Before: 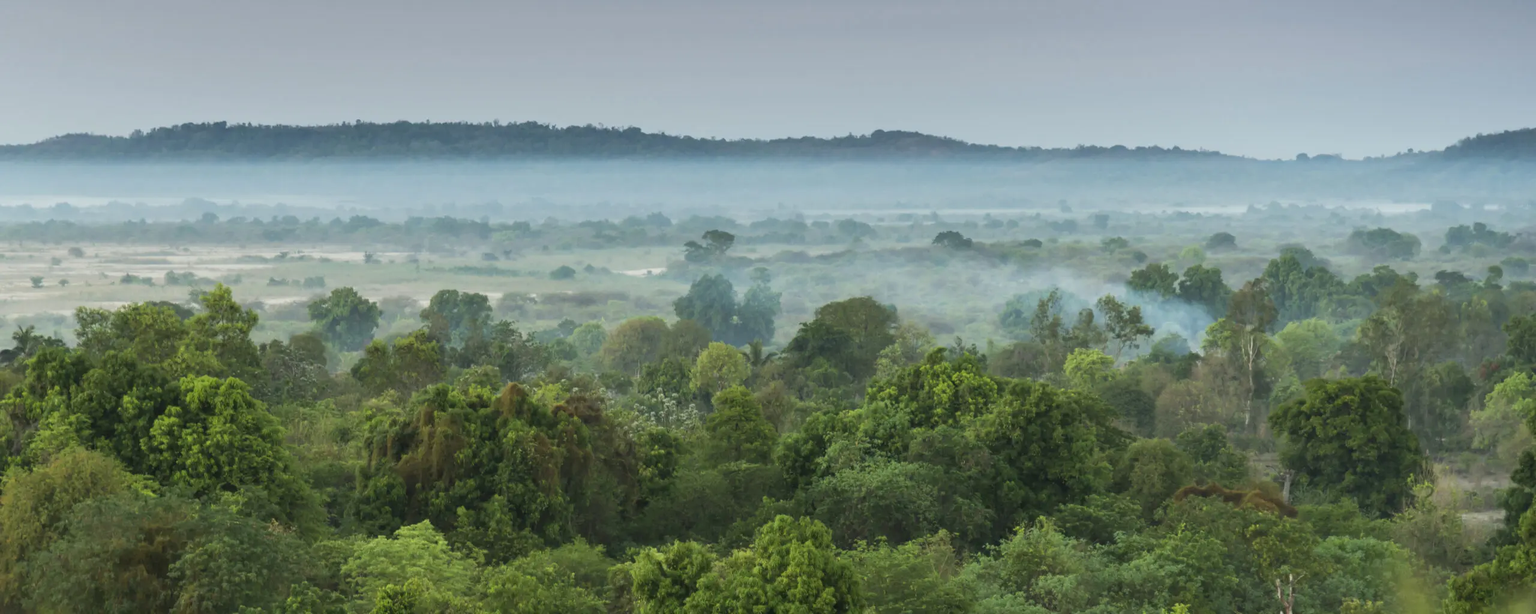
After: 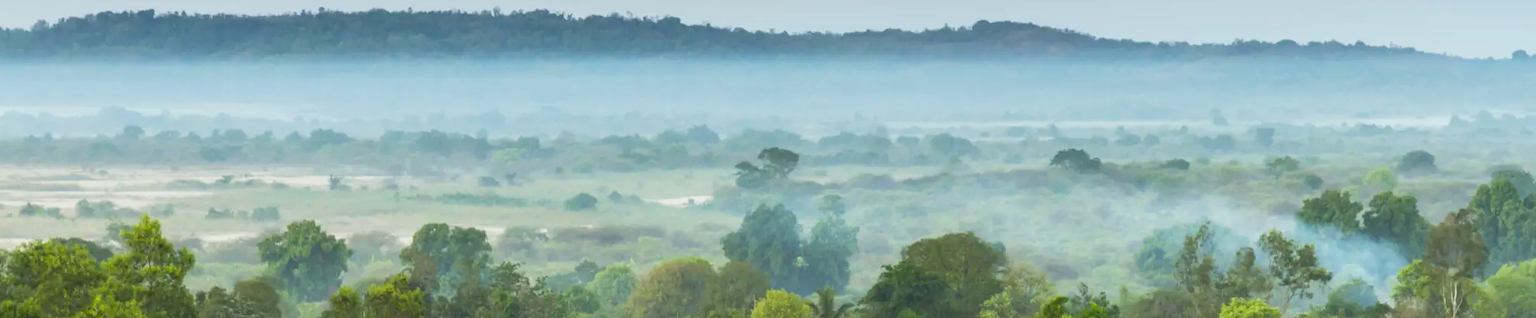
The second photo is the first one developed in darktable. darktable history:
crop: left 6.84%, top 18.583%, right 14.36%, bottom 40.564%
tone equalizer: edges refinement/feathering 500, mask exposure compensation -1.57 EV, preserve details no
color balance rgb: linear chroma grading › global chroma 14.942%, perceptual saturation grading › global saturation 8.335%, perceptual saturation grading › shadows 3.569%, global vibrance 0.686%
base curve: curves: ch0 [(0, 0) (0.666, 0.806) (1, 1)], preserve colors none
